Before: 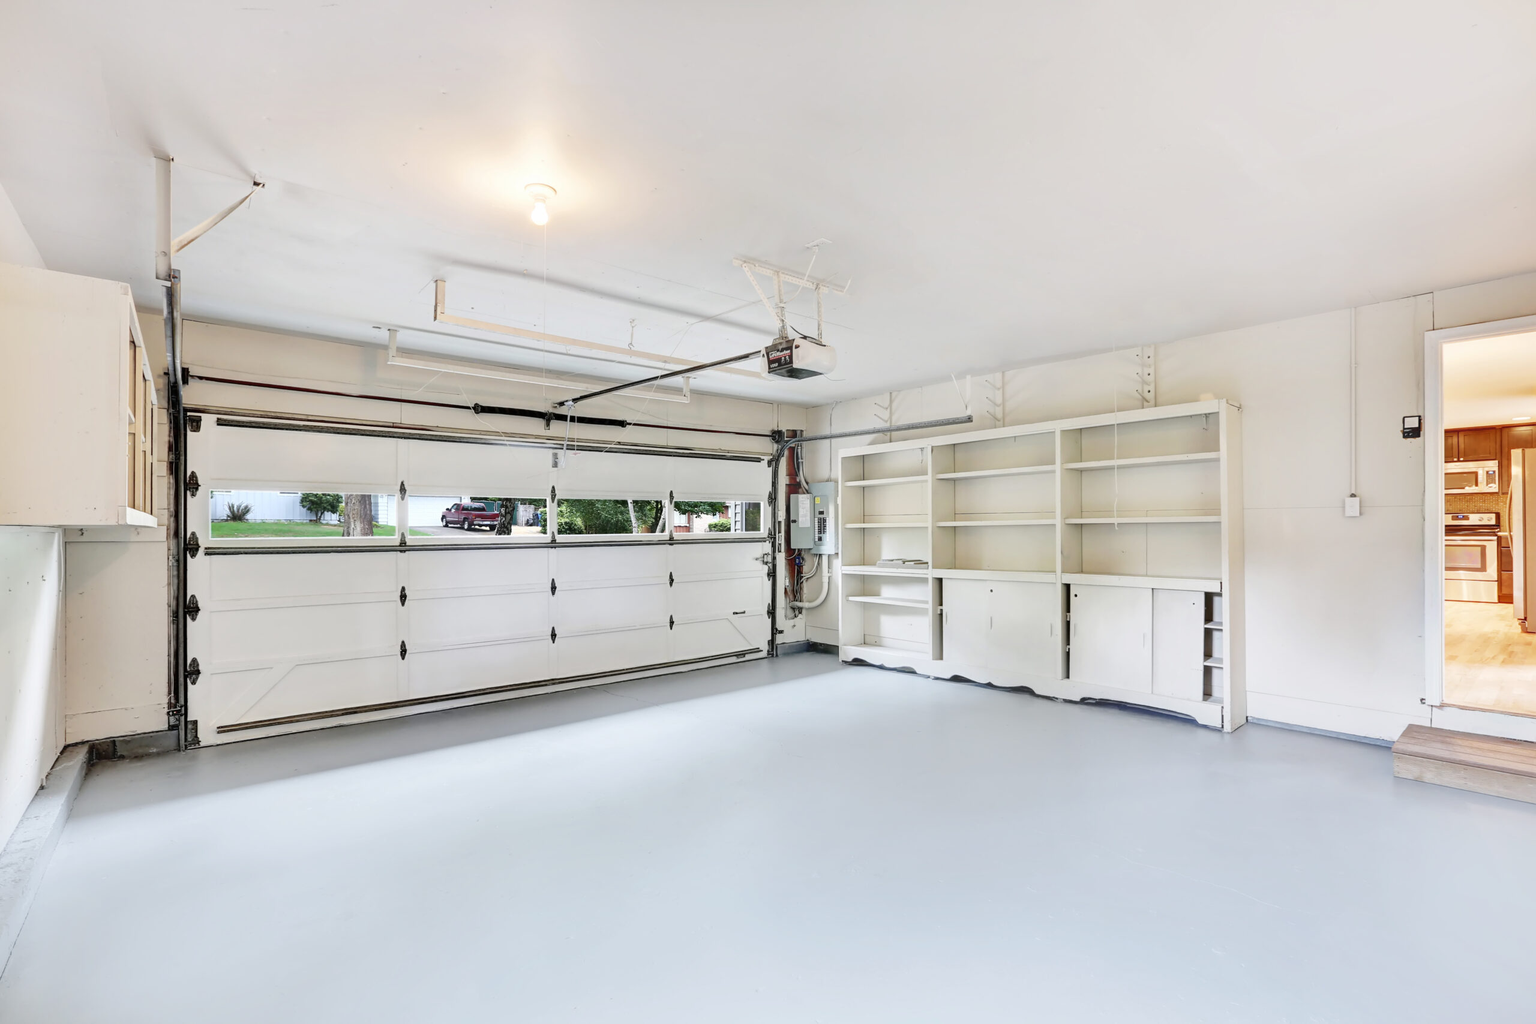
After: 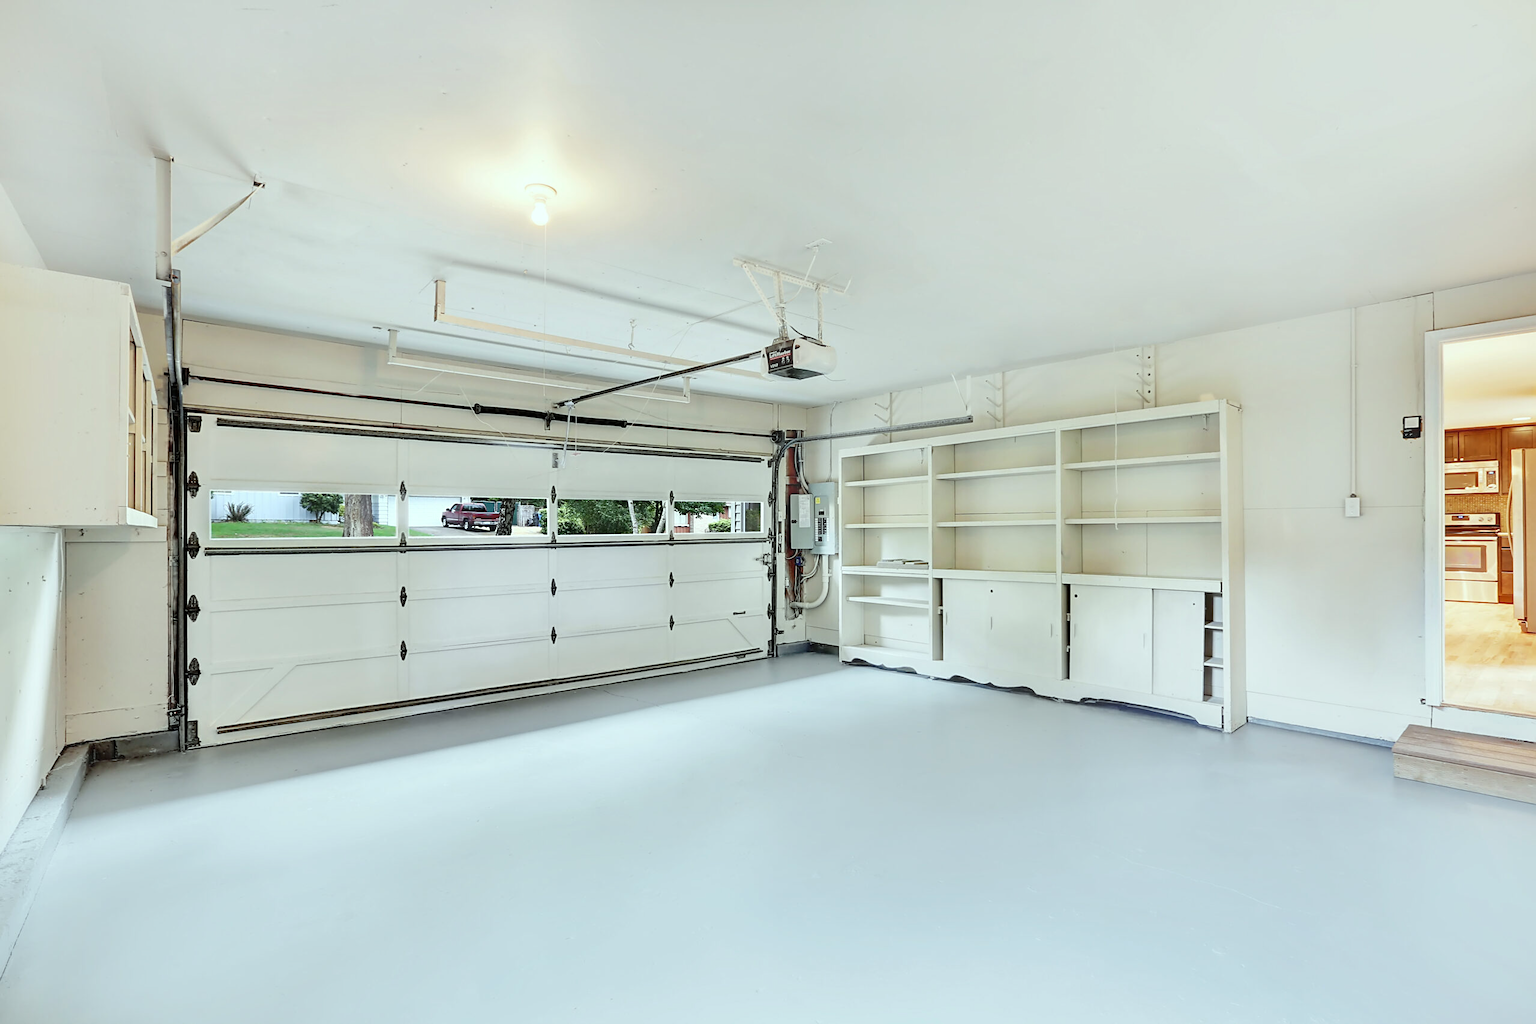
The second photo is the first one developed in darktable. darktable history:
sharpen: radius 1.864, amount 0.398, threshold 1.271
color correction: highlights a* -6.69, highlights b* 0.49
